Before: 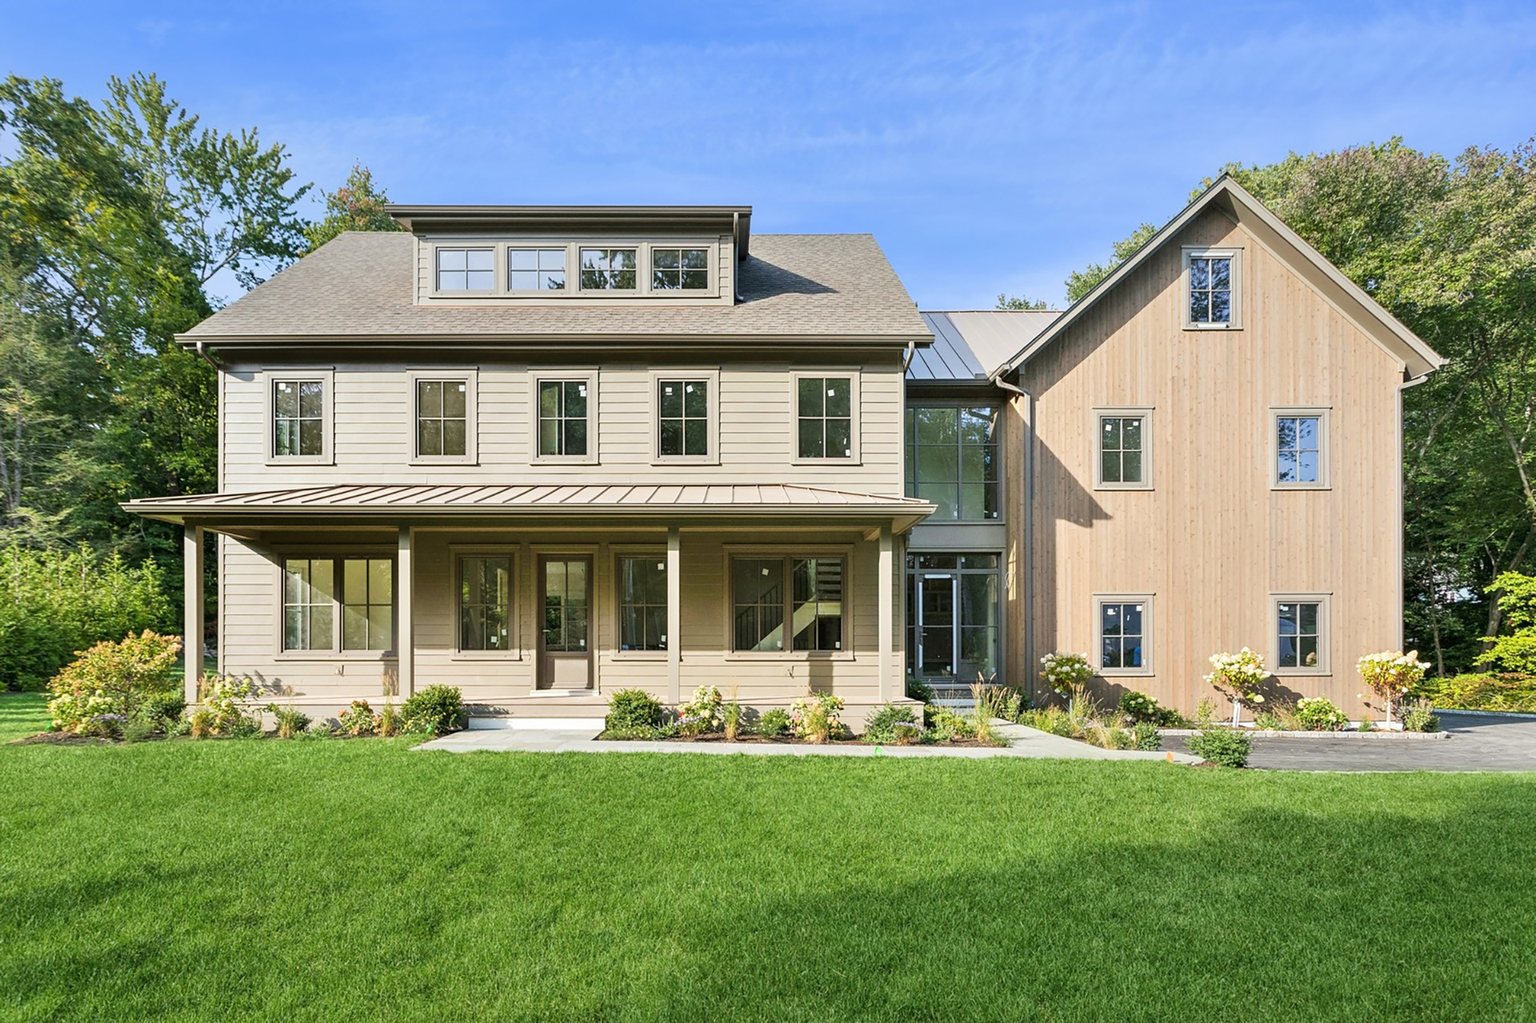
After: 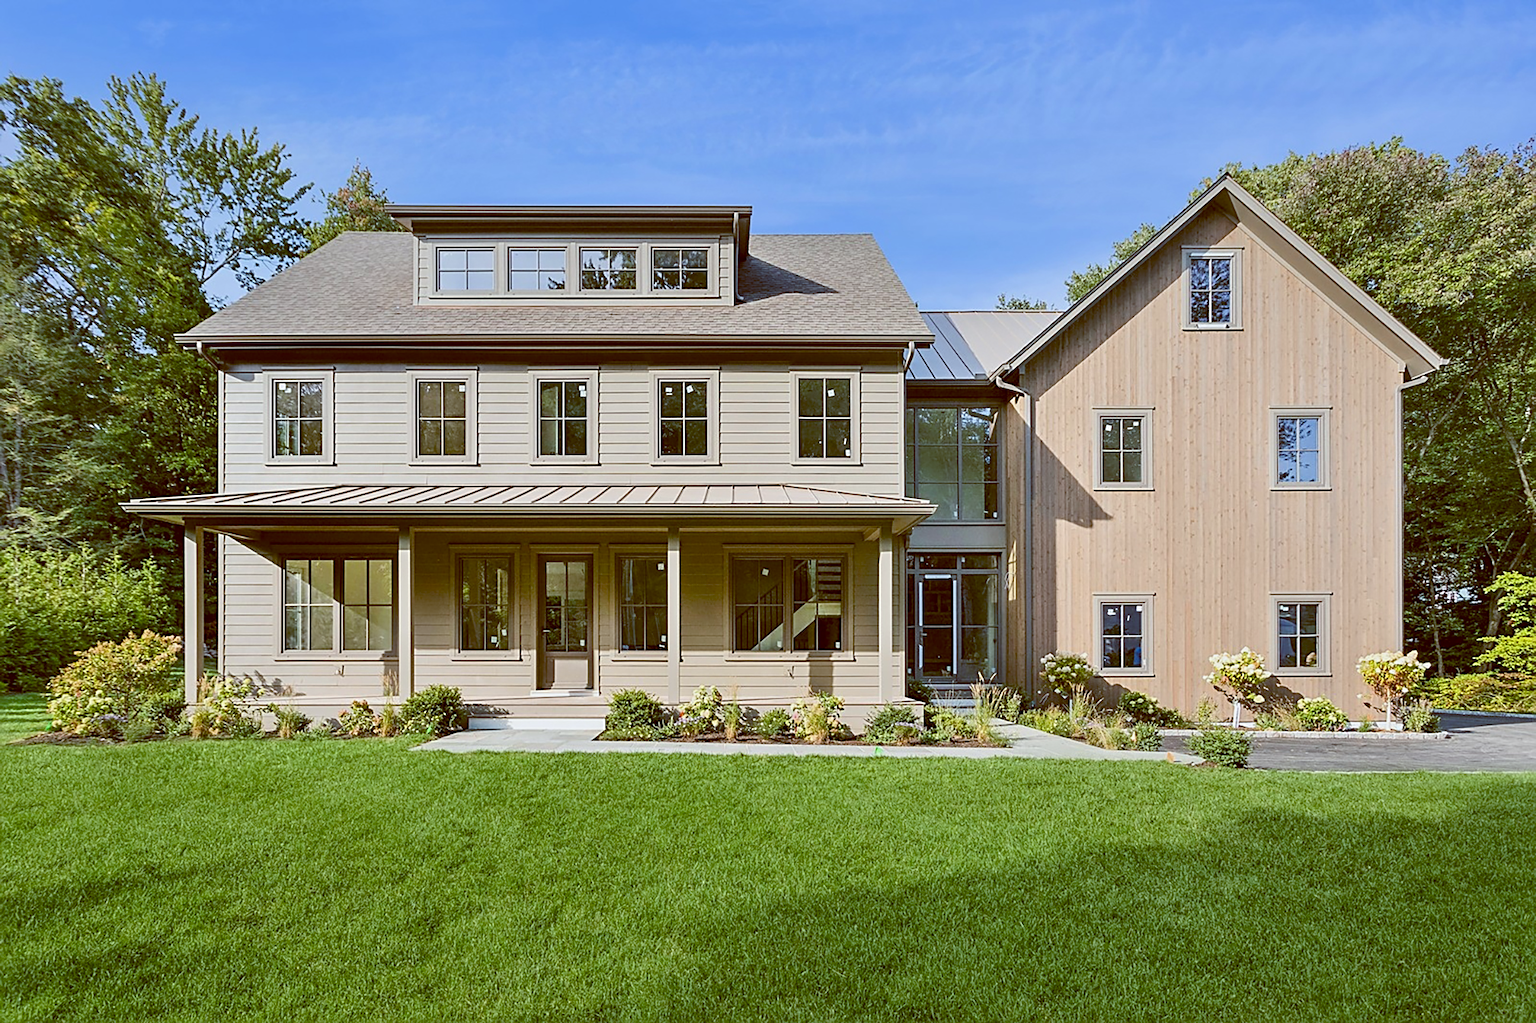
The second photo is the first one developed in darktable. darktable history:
exposure: exposure -0.242 EV, compensate highlight preservation false
sharpen: on, module defaults
color balance: lift [1, 1.015, 1.004, 0.985], gamma [1, 0.958, 0.971, 1.042], gain [1, 0.956, 0.977, 1.044]
